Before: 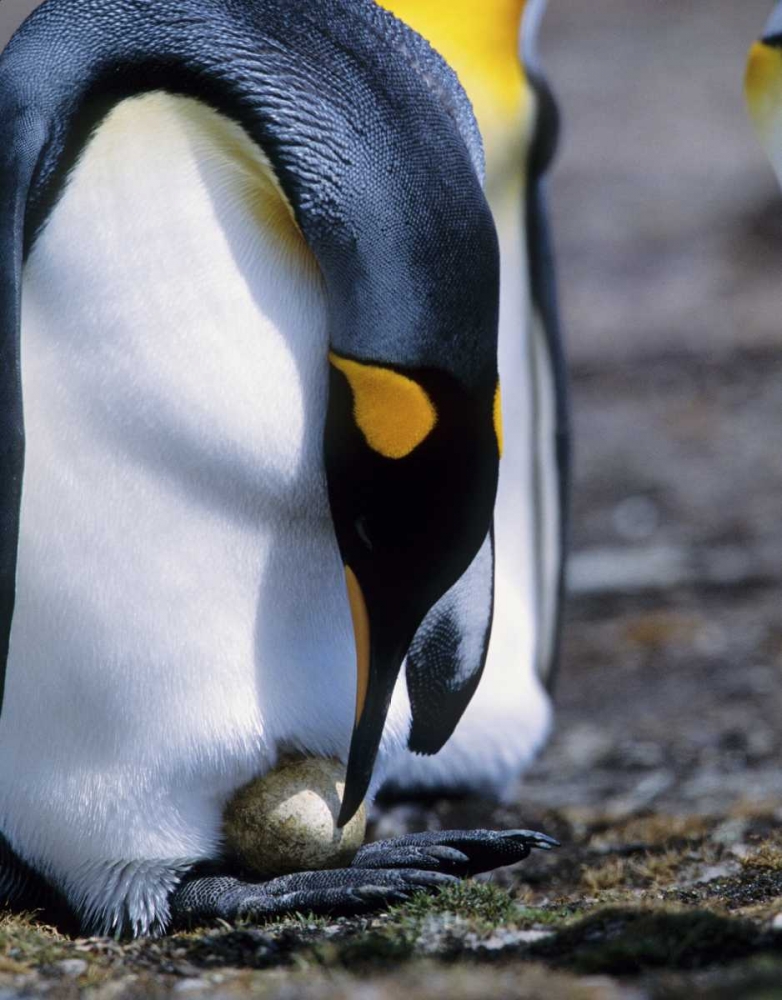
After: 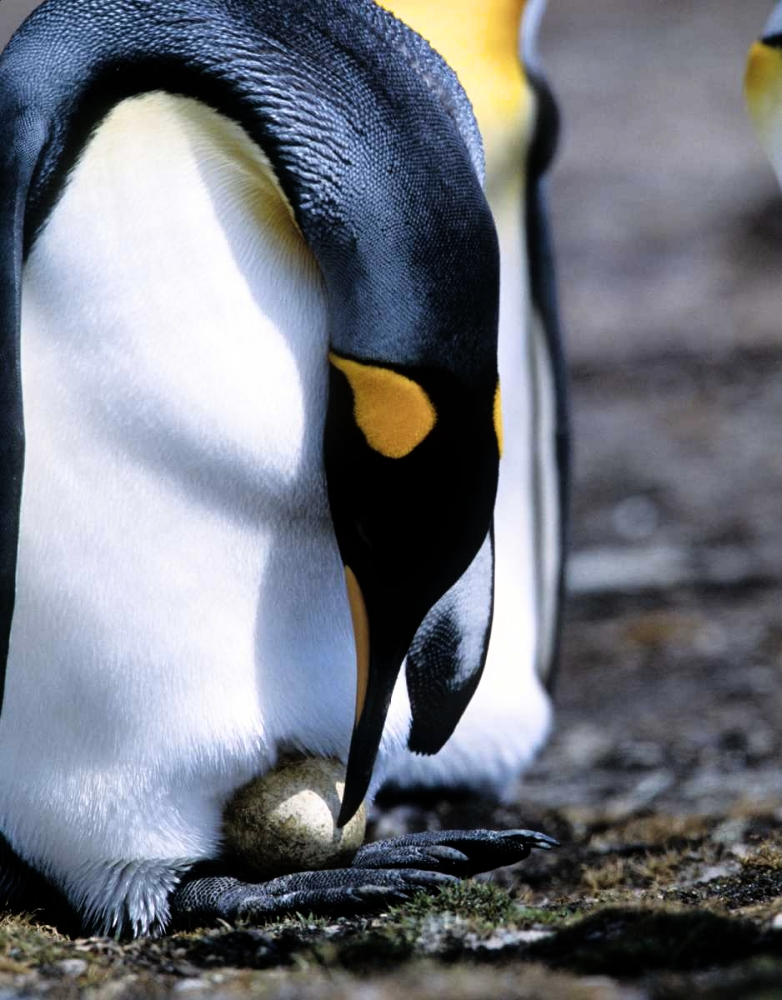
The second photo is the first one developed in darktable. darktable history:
filmic rgb: white relative exposure 2.34 EV, hardness 6.59
color zones: curves: ch0 [(0.068, 0.464) (0.25, 0.5) (0.48, 0.508) (0.75, 0.536) (0.886, 0.476) (0.967, 0.456)]; ch1 [(0.066, 0.456) (0.25, 0.5) (0.616, 0.508) (0.746, 0.56) (0.934, 0.444)]
white balance: red 1, blue 1
